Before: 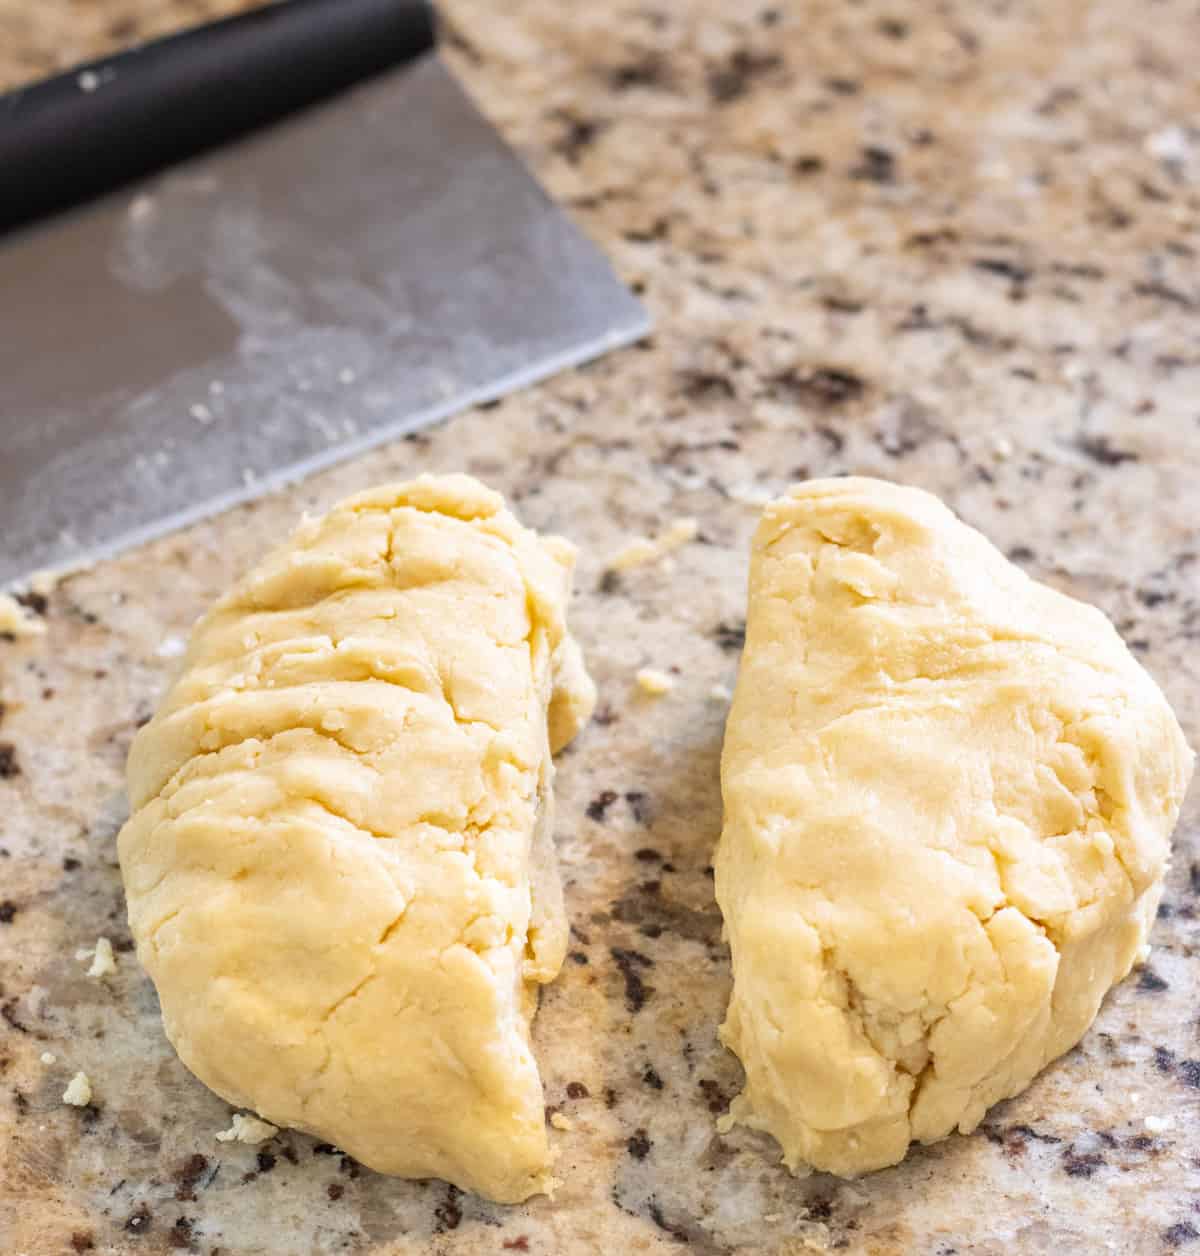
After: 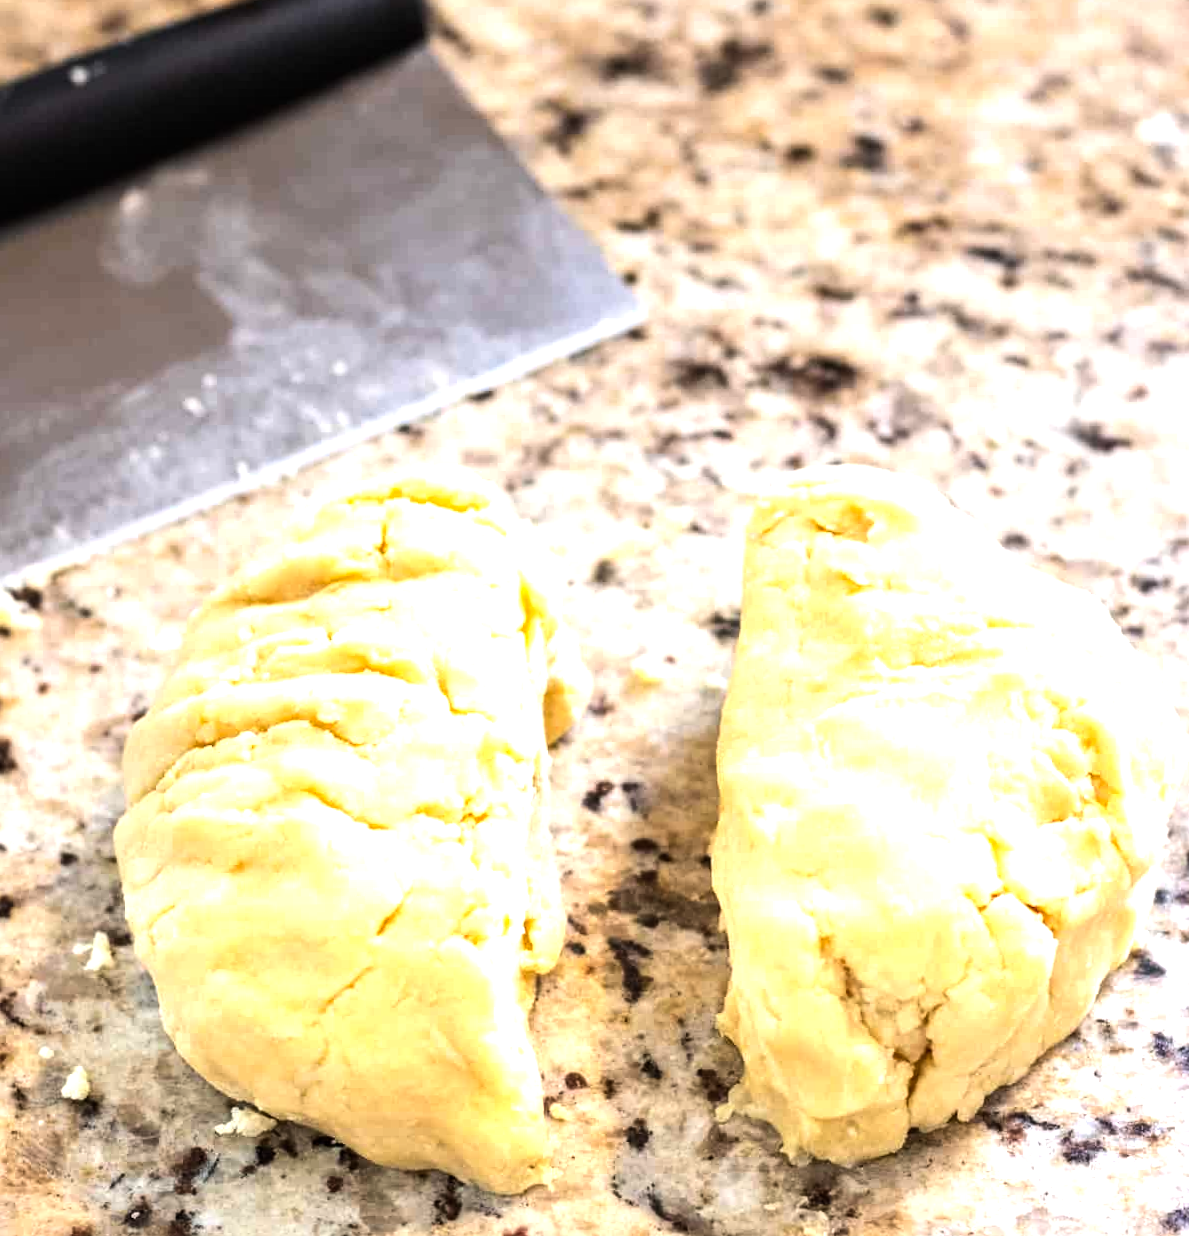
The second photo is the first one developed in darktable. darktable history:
color balance: contrast 10%
tone equalizer: -8 EV -0.75 EV, -7 EV -0.7 EV, -6 EV -0.6 EV, -5 EV -0.4 EV, -3 EV 0.4 EV, -2 EV 0.6 EV, -1 EV 0.7 EV, +0 EV 0.75 EV, edges refinement/feathering 500, mask exposure compensation -1.57 EV, preserve details no
rotate and perspective: rotation -0.45°, automatic cropping original format, crop left 0.008, crop right 0.992, crop top 0.012, crop bottom 0.988
